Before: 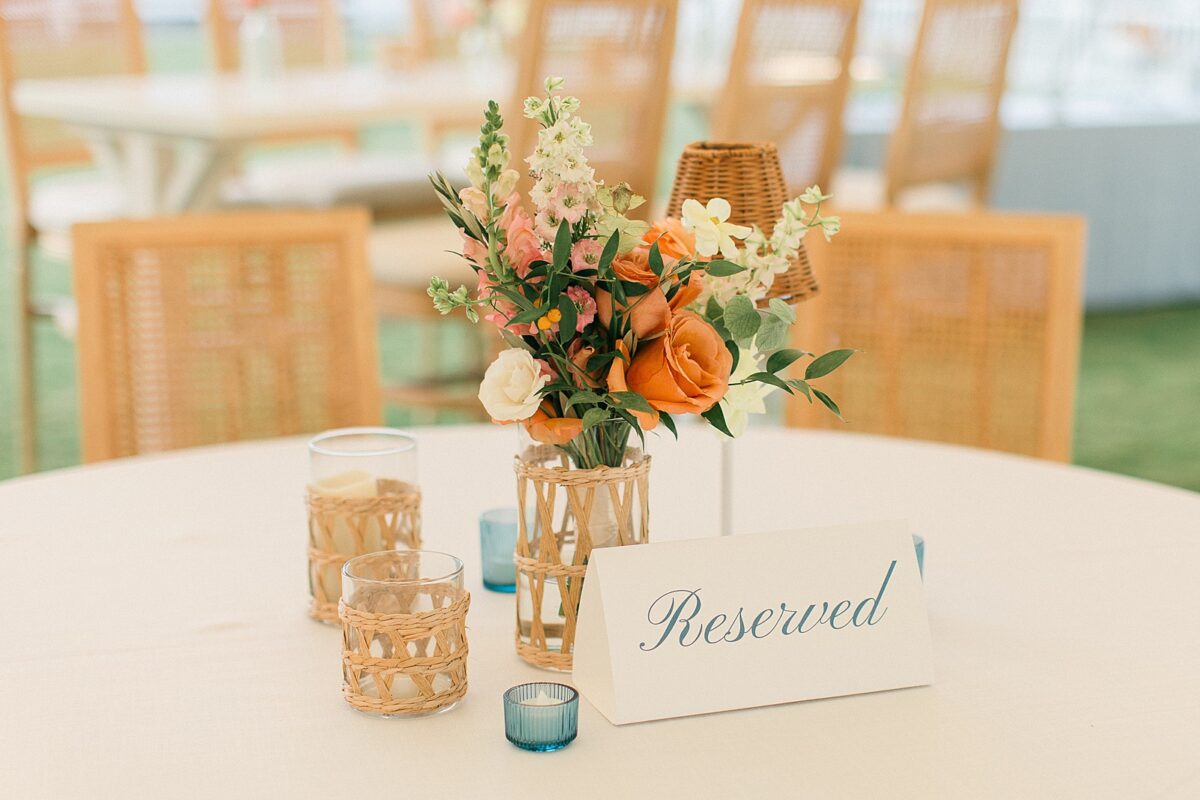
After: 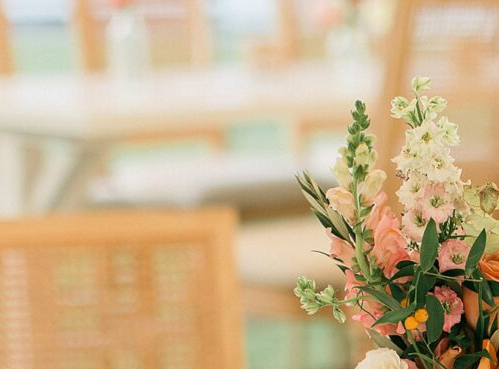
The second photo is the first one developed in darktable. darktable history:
exposure: exposure -0.005 EV, compensate highlight preservation false
crop and rotate: left 11.1%, top 0.071%, right 47.315%, bottom 53.75%
